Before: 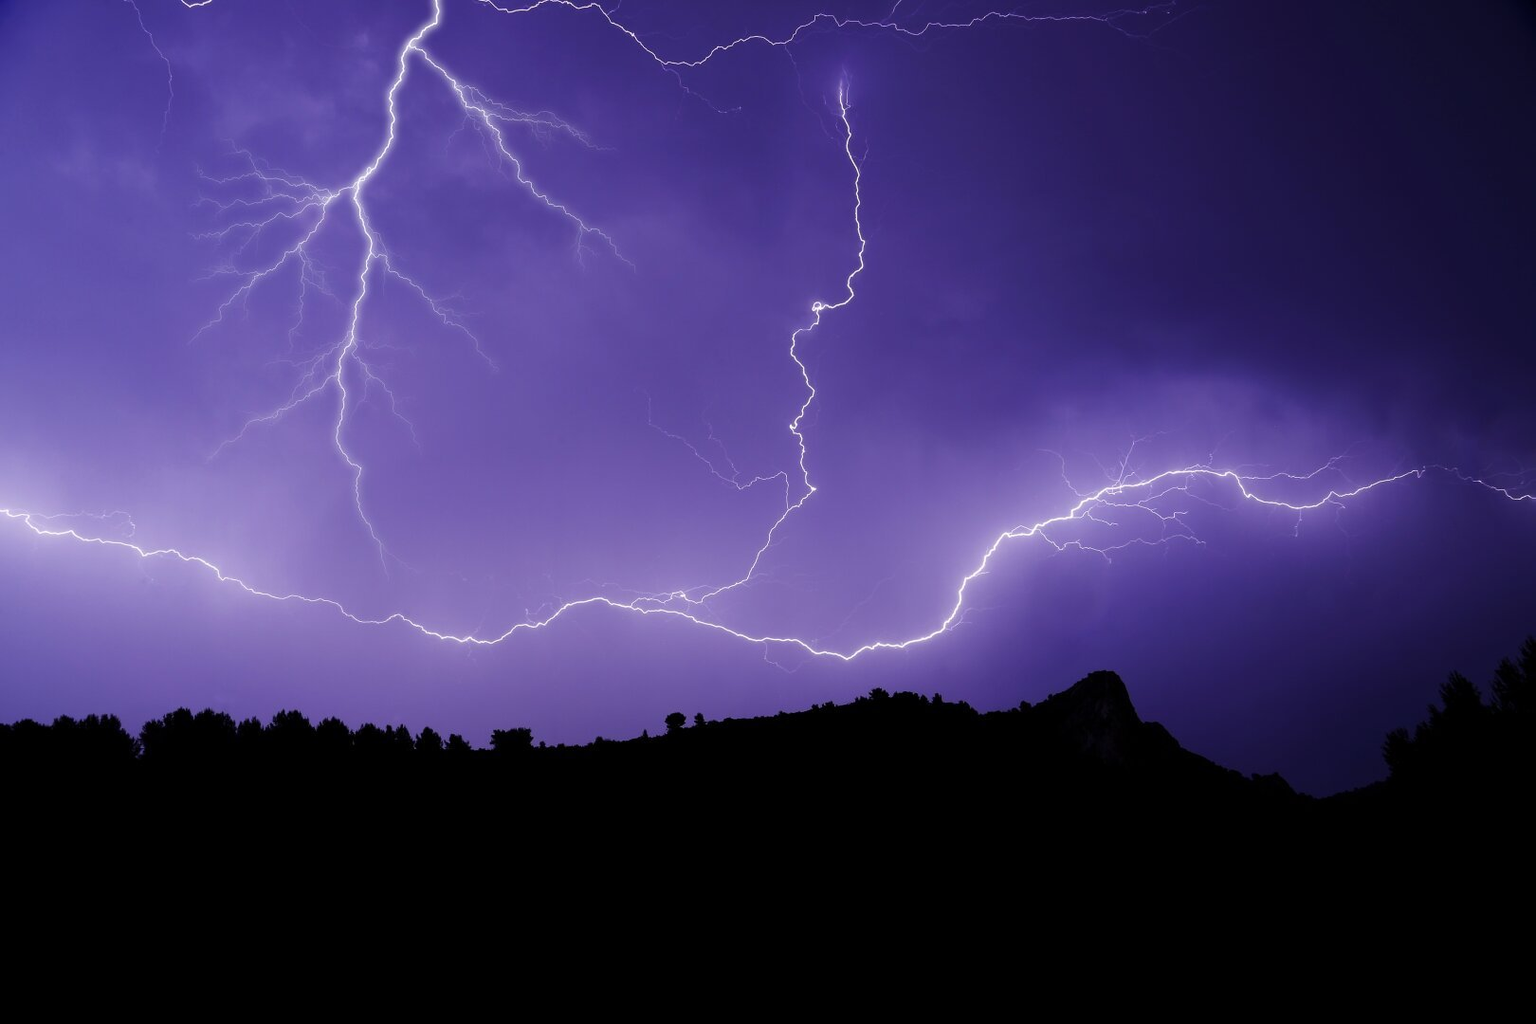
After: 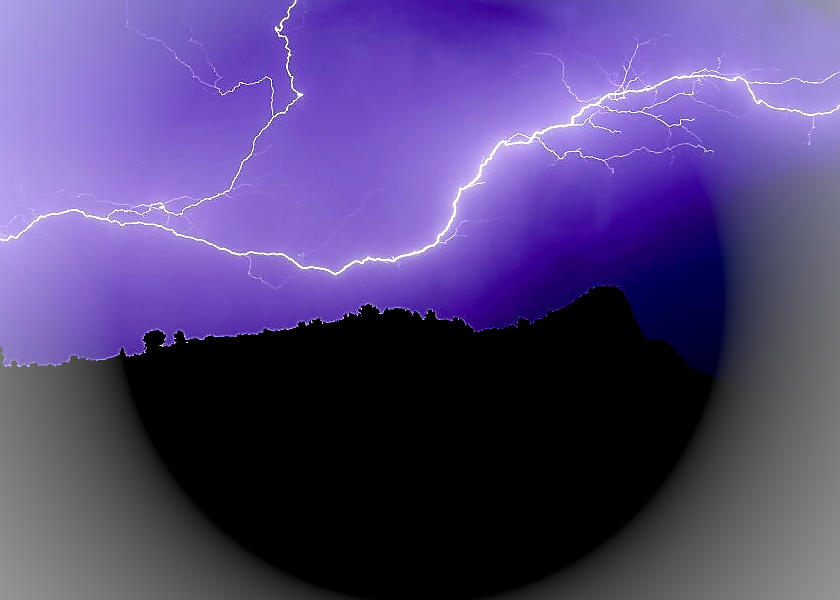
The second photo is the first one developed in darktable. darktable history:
crop: left 34.48%, top 38.99%, right 13.633%, bottom 5.231%
color balance rgb: shadows lift › chroma 1.726%, shadows lift › hue 265.58°, perceptual saturation grading › global saturation 19.503%, contrast 4.712%
exposure: black level correction 0.032, exposure 0.332 EV, compensate exposure bias true, compensate highlight preservation false
vignetting: fall-off start 71.93%, brightness 0.296, saturation 0.003
sharpen: radius 1.396, amount 1.264, threshold 0.776
